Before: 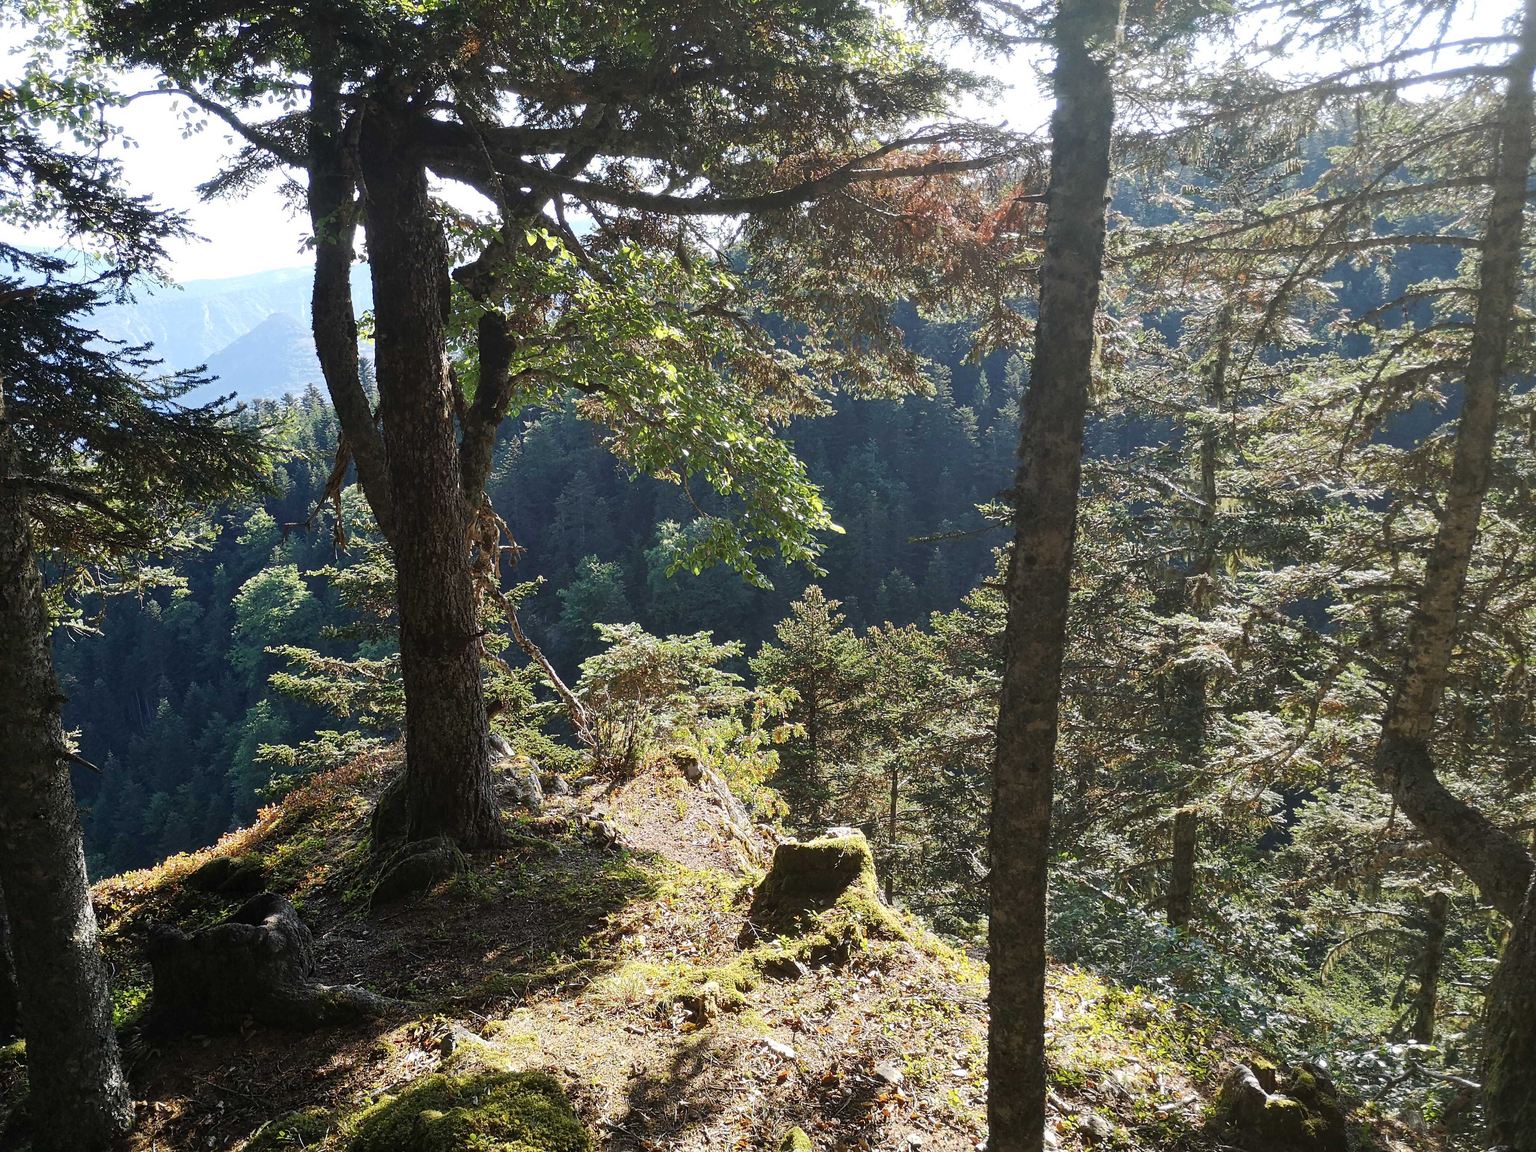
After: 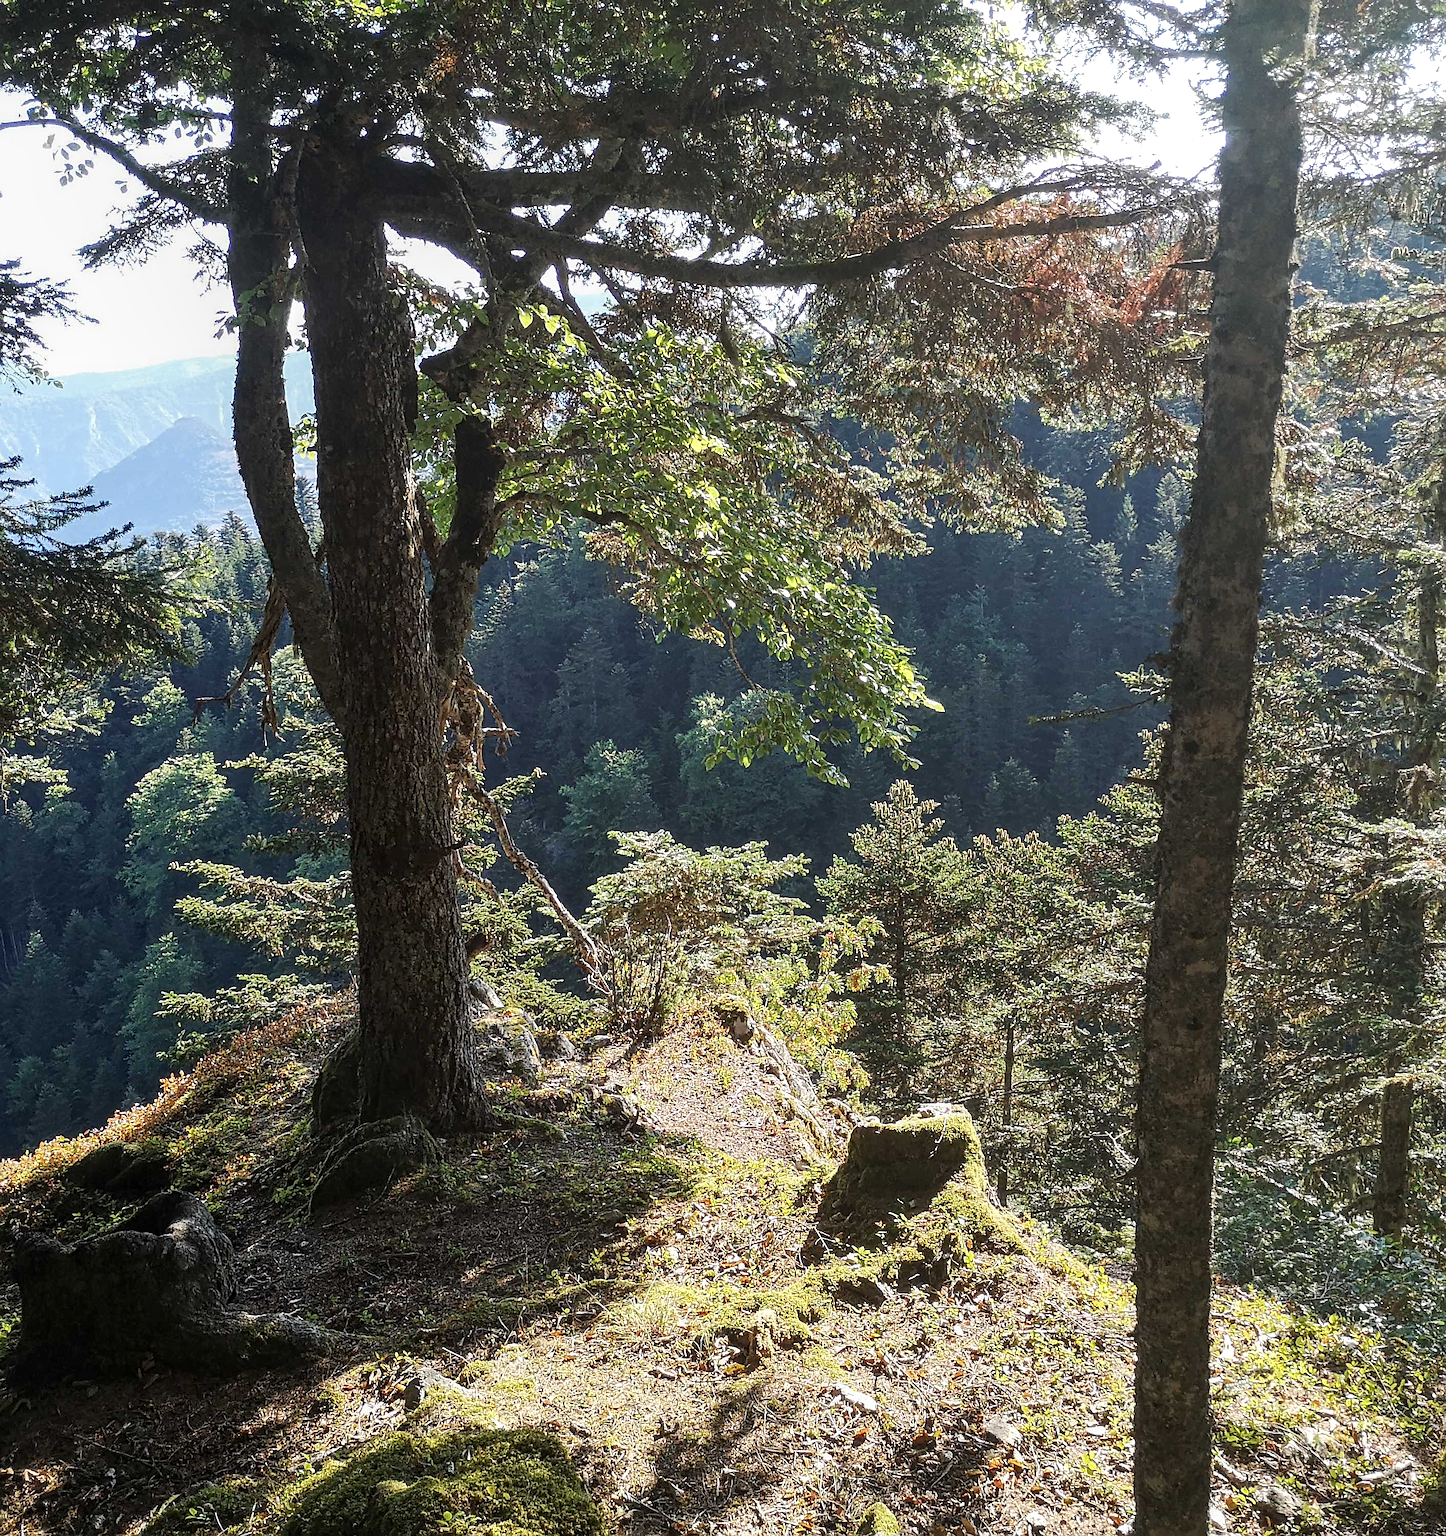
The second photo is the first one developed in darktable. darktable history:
crop and rotate: left 8.965%, right 20.382%
sharpen: on, module defaults
local contrast: detail 130%
